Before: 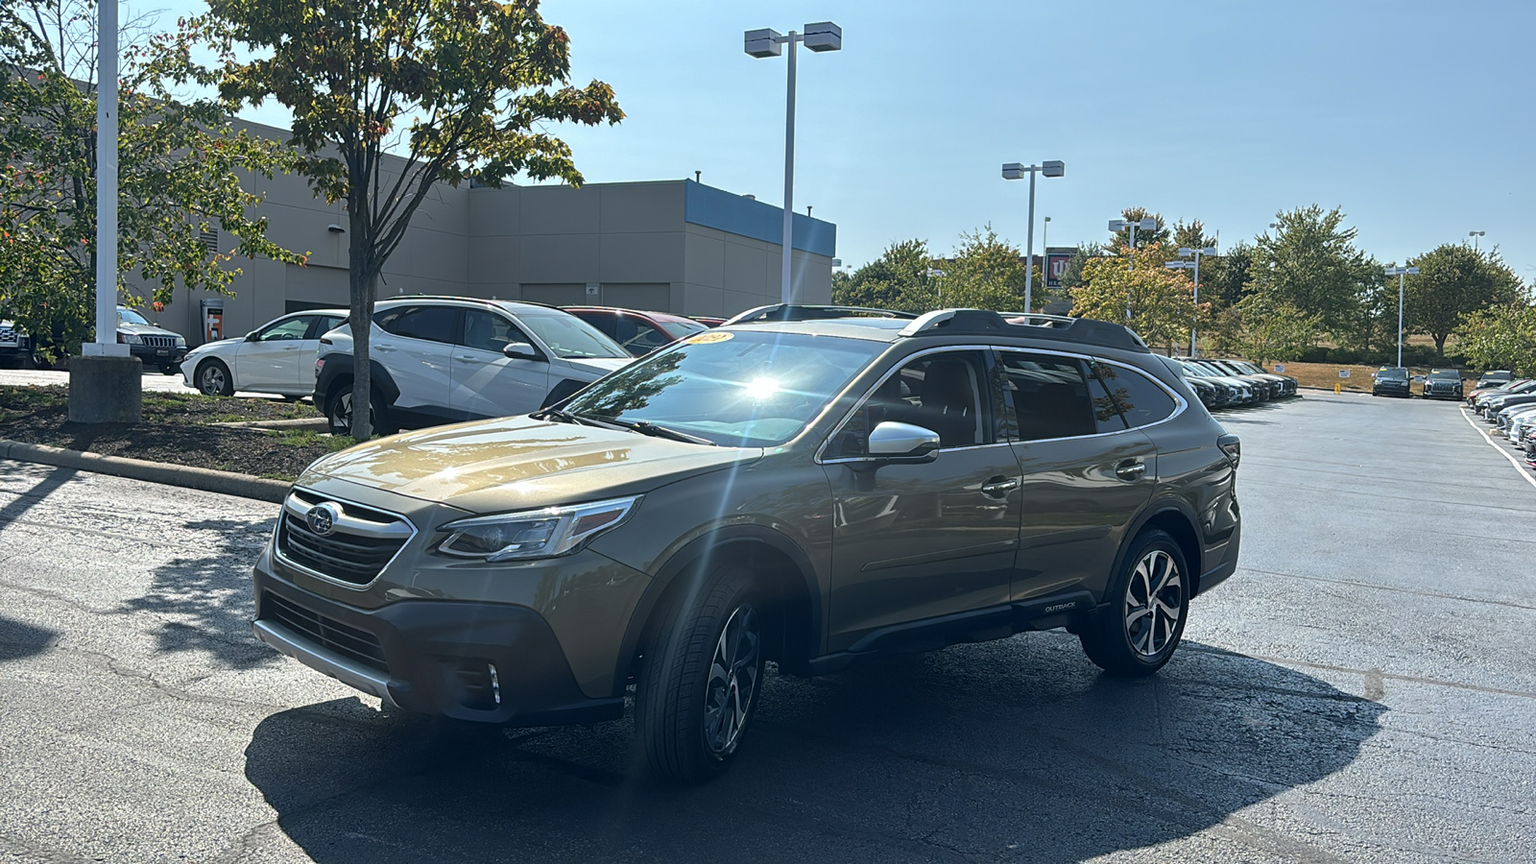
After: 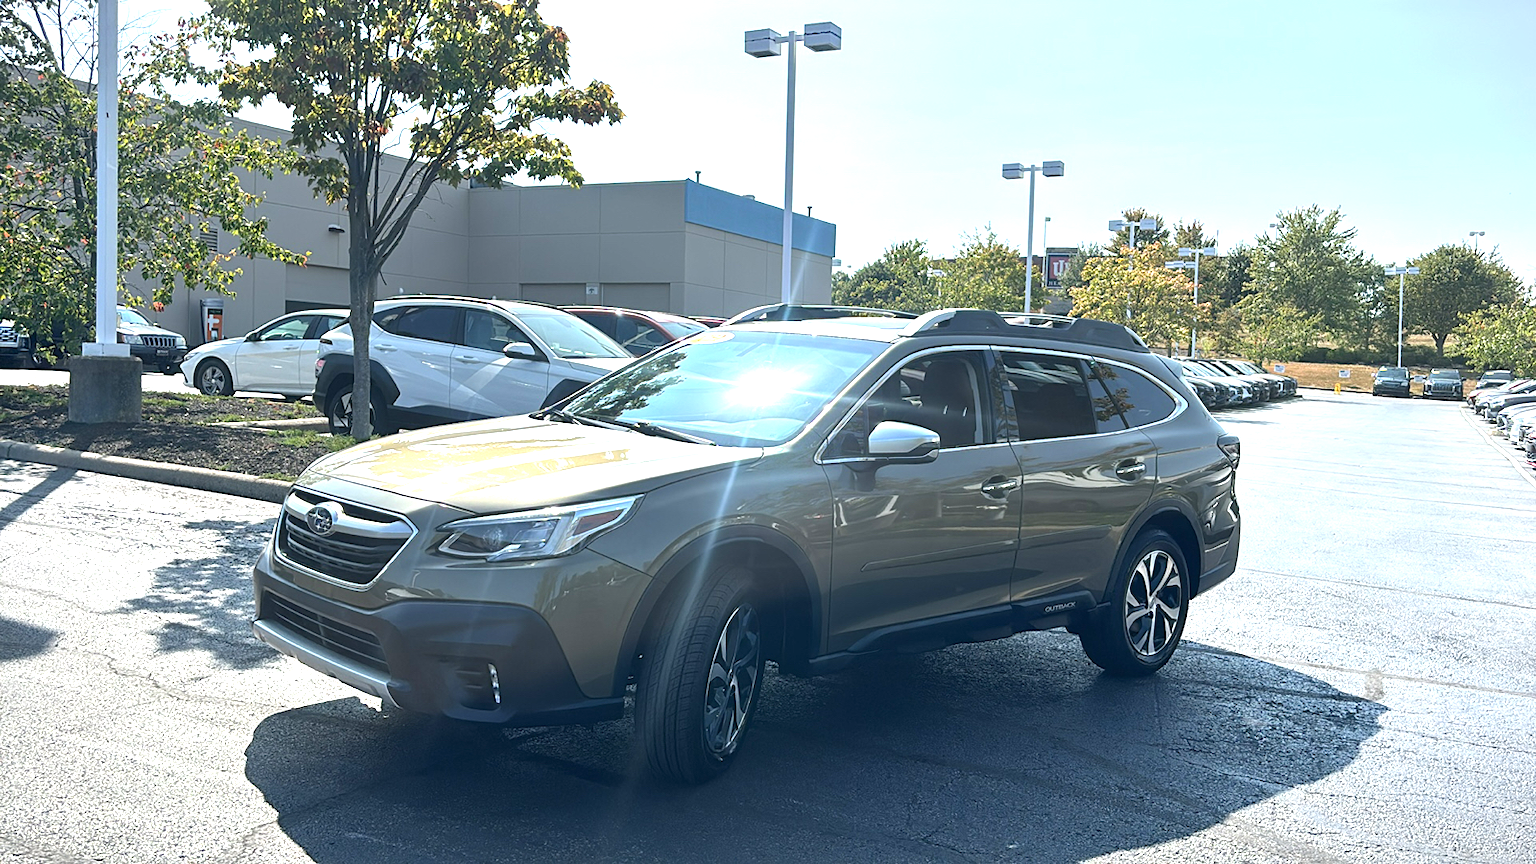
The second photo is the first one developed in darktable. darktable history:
exposure: black level correction 0, exposure 1.1 EV, compensate highlight preservation false
vignetting: fall-off start 100%, brightness -0.282, width/height ratio 1.31
